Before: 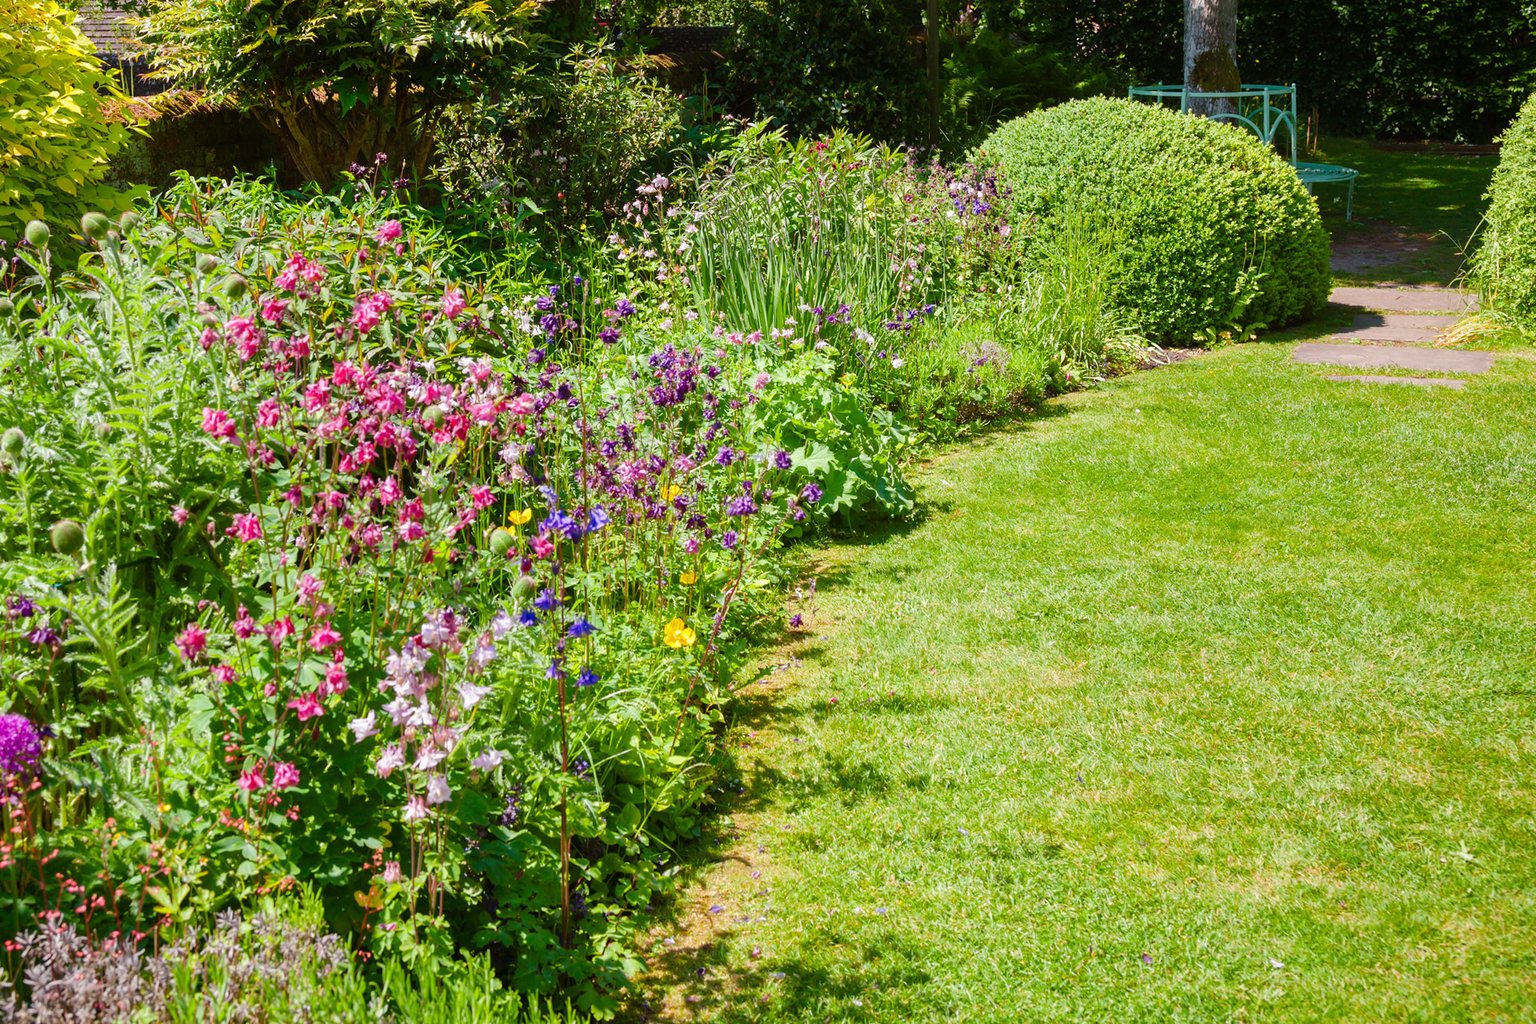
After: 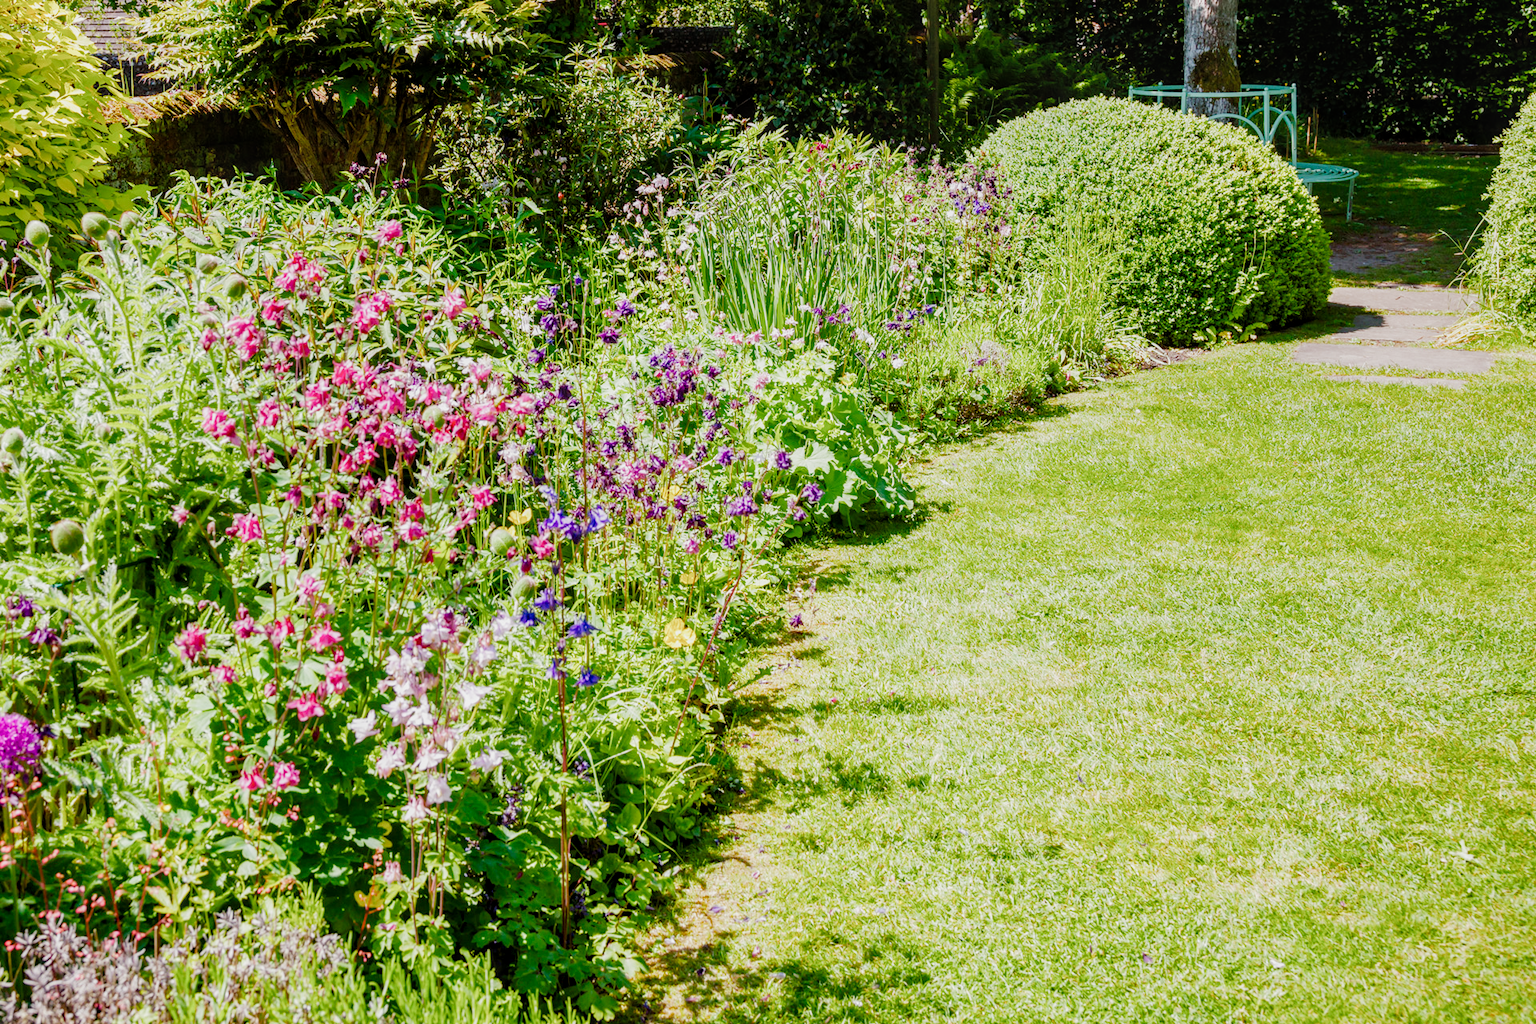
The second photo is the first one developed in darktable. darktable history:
filmic rgb: black relative exposure -7.65 EV, white relative exposure 4.56 EV, hardness 3.61, add noise in highlights 0.001, preserve chrominance no, color science v3 (2019), use custom middle-gray values true, contrast in highlights soft
local contrast: on, module defaults
exposure: black level correction 0, exposure 0.69 EV, compensate highlight preservation false
